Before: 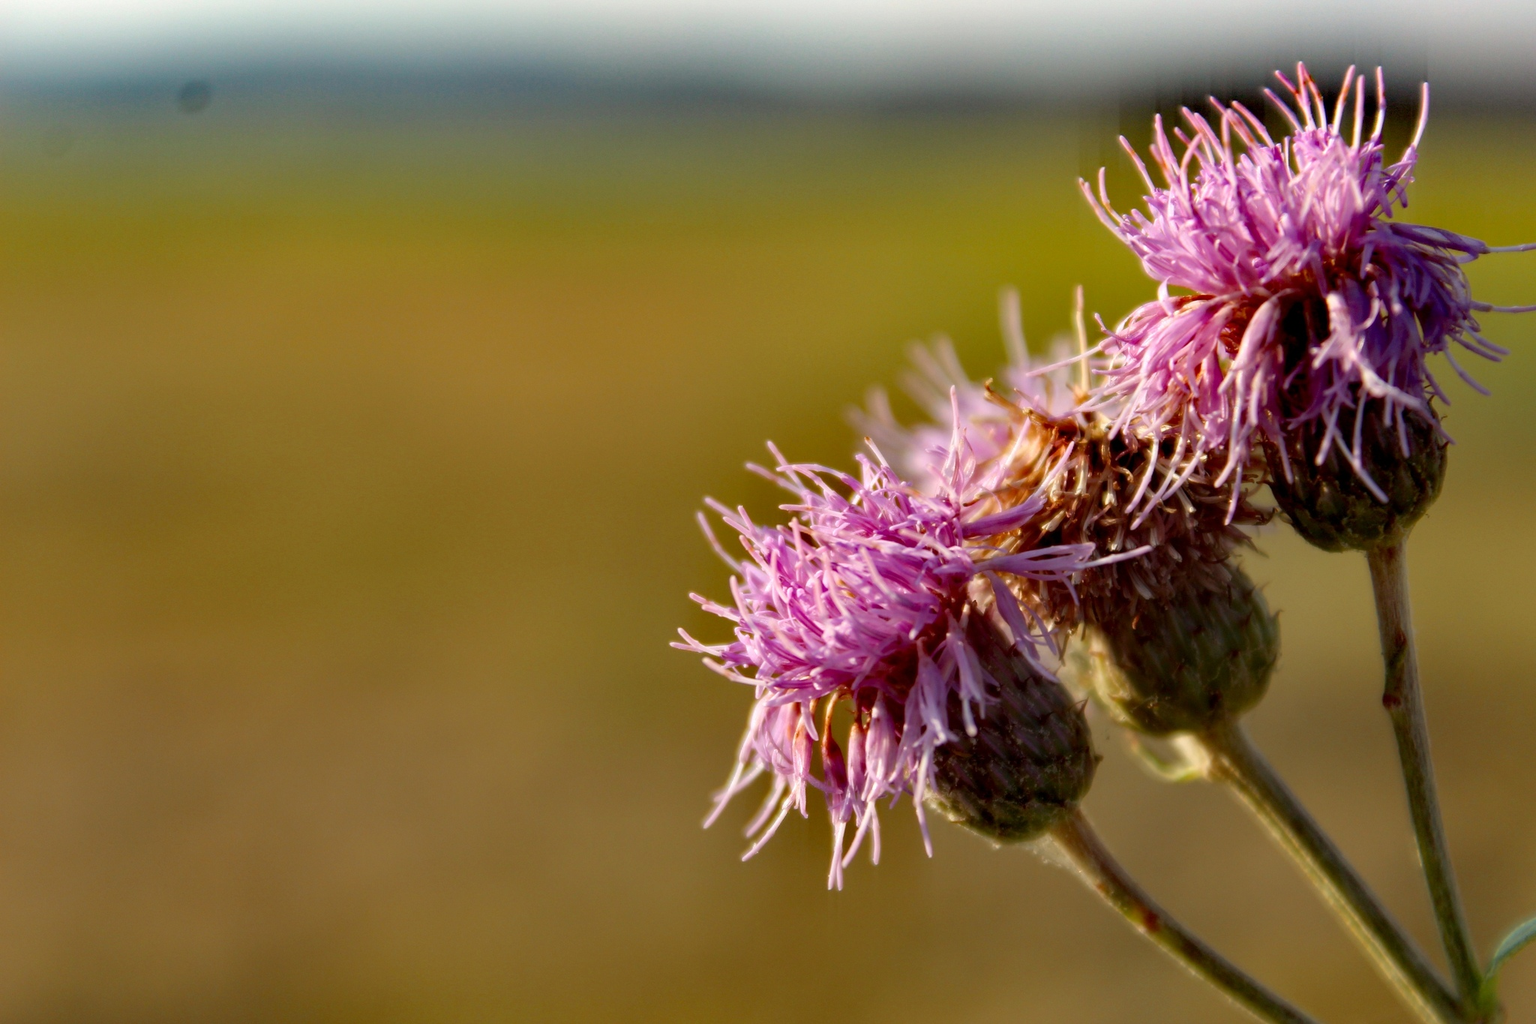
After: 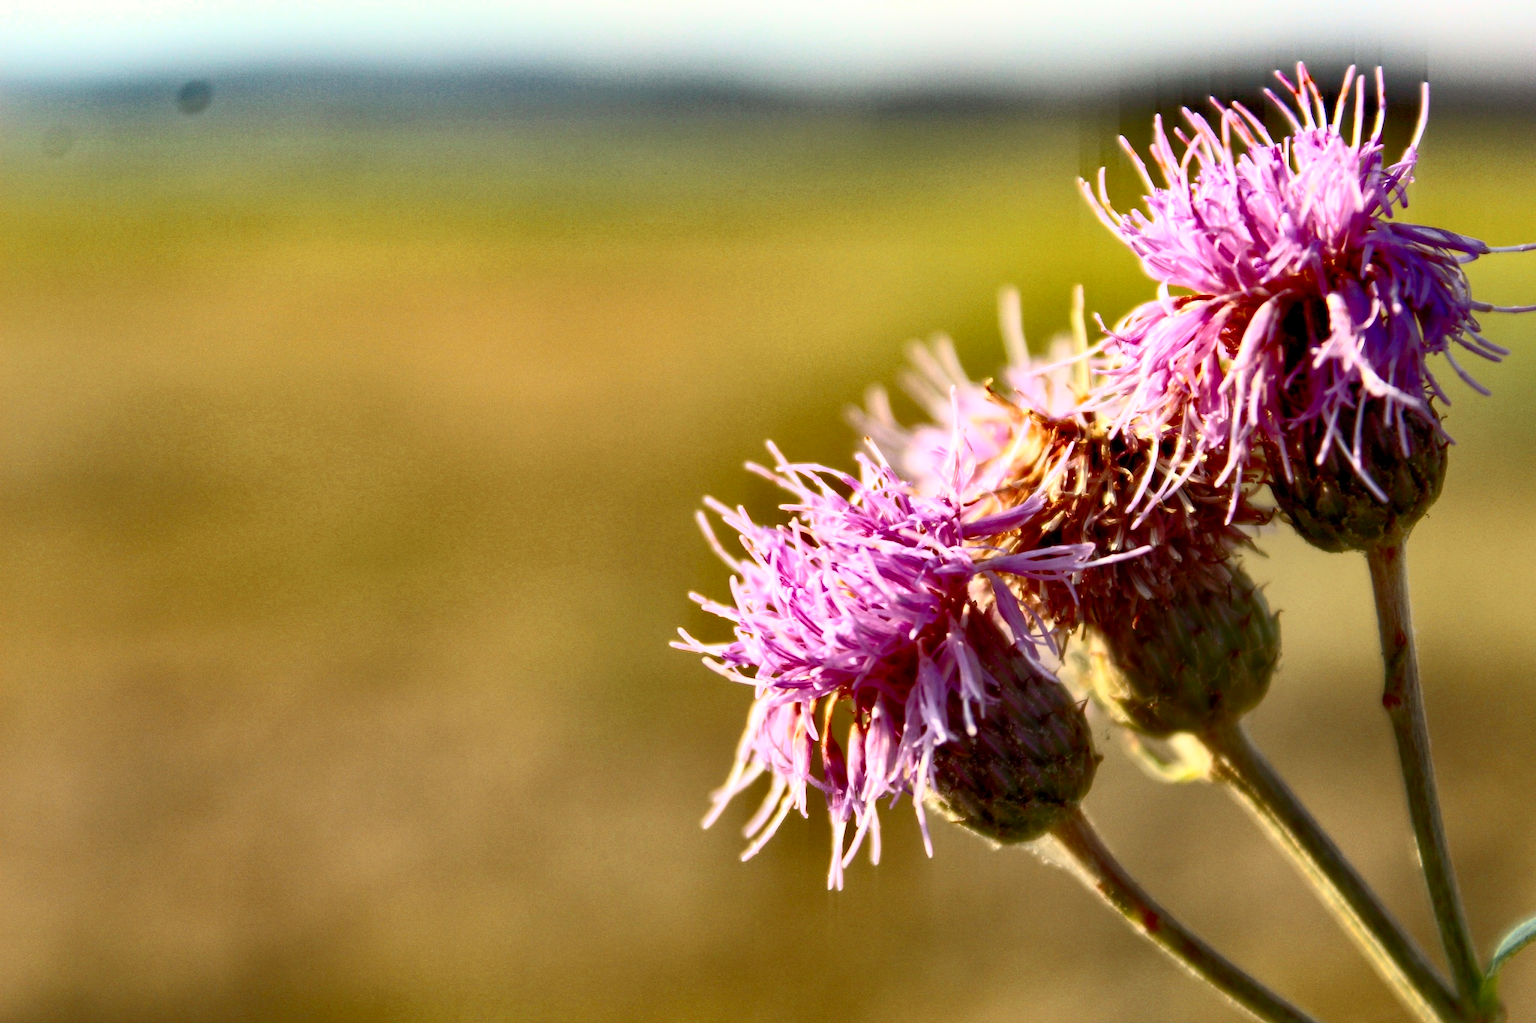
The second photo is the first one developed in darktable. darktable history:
local contrast: highlights 105%, shadows 98%, detail 119%, midtone range 0.2
shadows and highlights: on, module defaults
contrast brightness saturation: contrast 0.626, brightness 0.335, saturation 0.146
